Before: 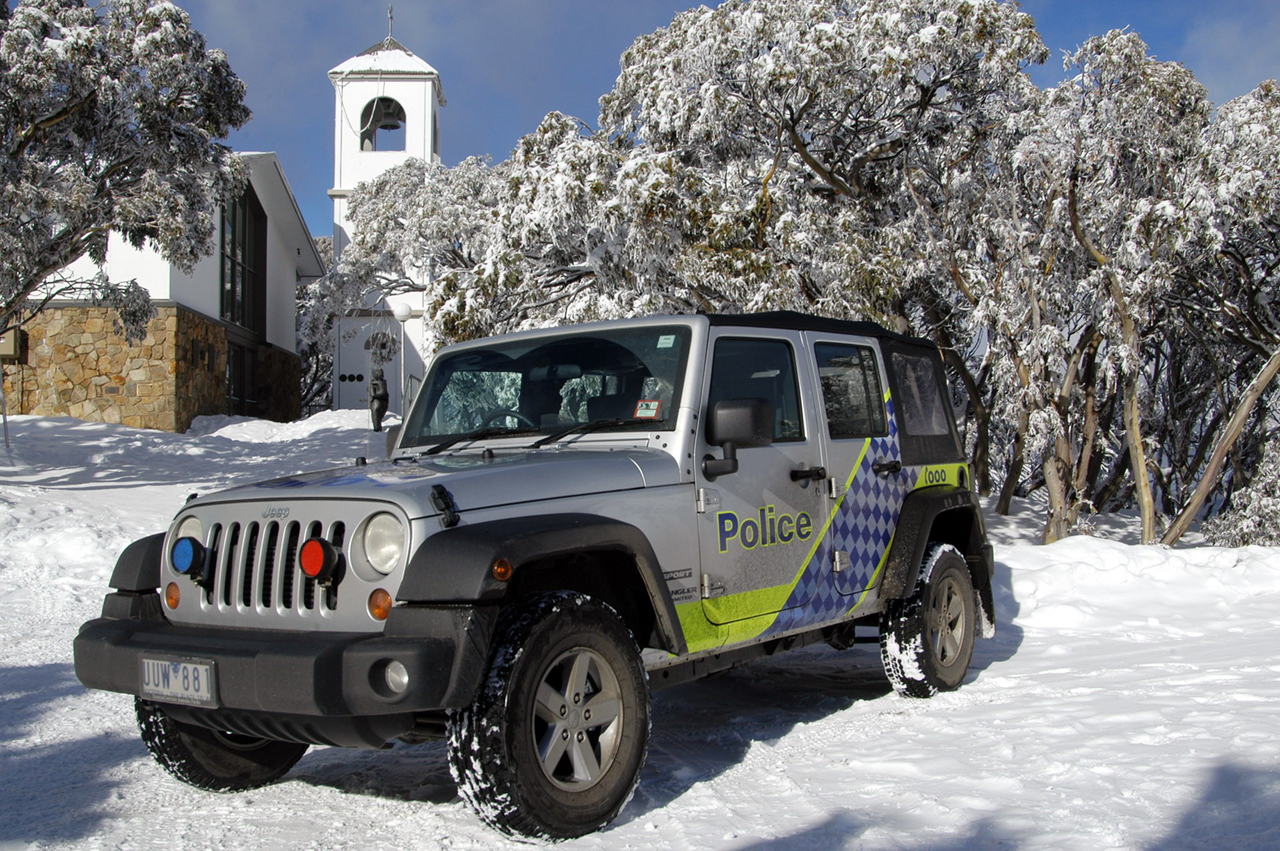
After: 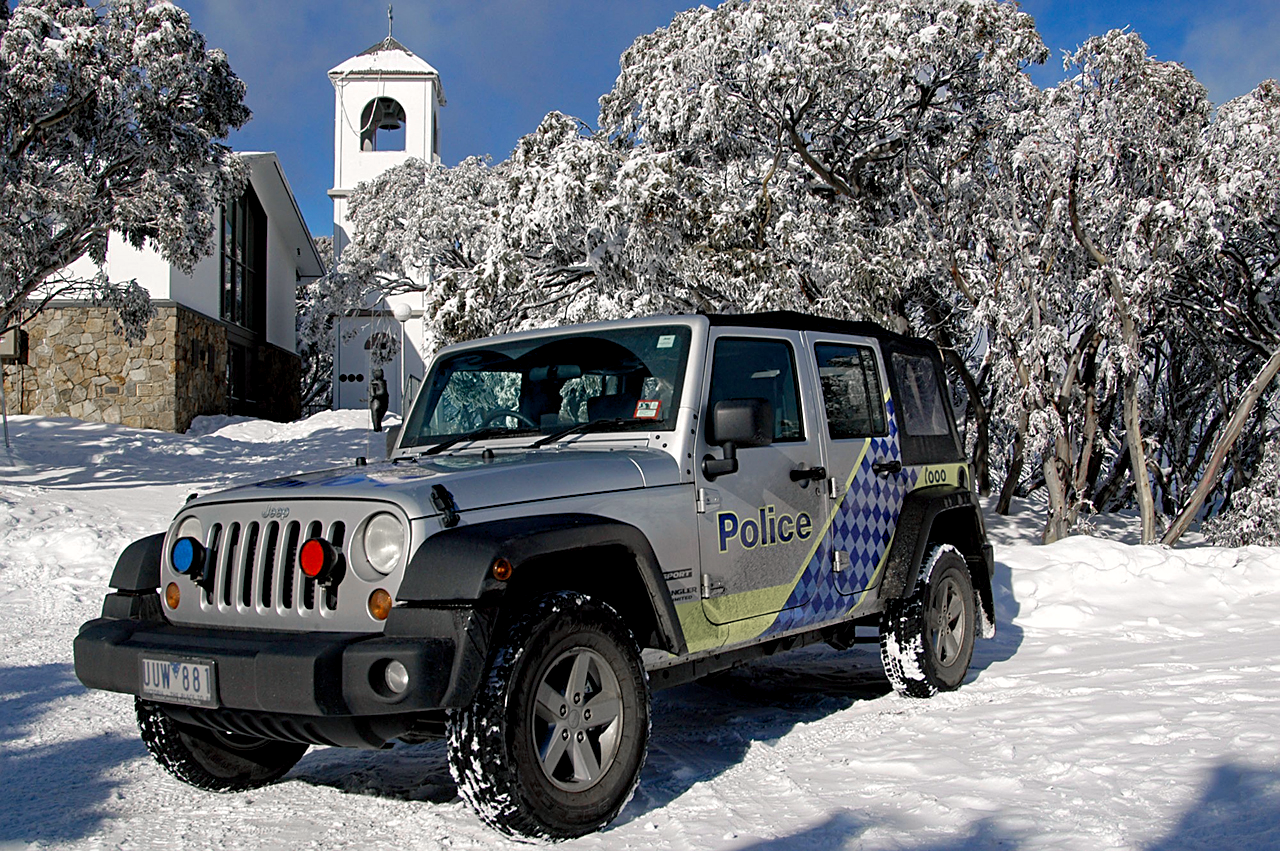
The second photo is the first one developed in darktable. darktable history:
color zones: curves: ch1 [(0, 0.708) (0.088, 0.648) (0.245, 0.187) (0.429, 0.326) (0.571, 0.498) (0.714, 0.5) (0.857, 0.5) (1, 0.708)]
sharpen: on, module defaults
haze removal: compatibility mode true, adaptive false
color balance rgb: shadows lift › chroma 2%, shadows lift › hue 217.2°, power › hue 60°, highlights gain › chroma 1%, highlights gain › hue 69.6°, global offset › luminance -0.5%, perceptual saturation grading › global saturation 15%, global vibrance 15%
